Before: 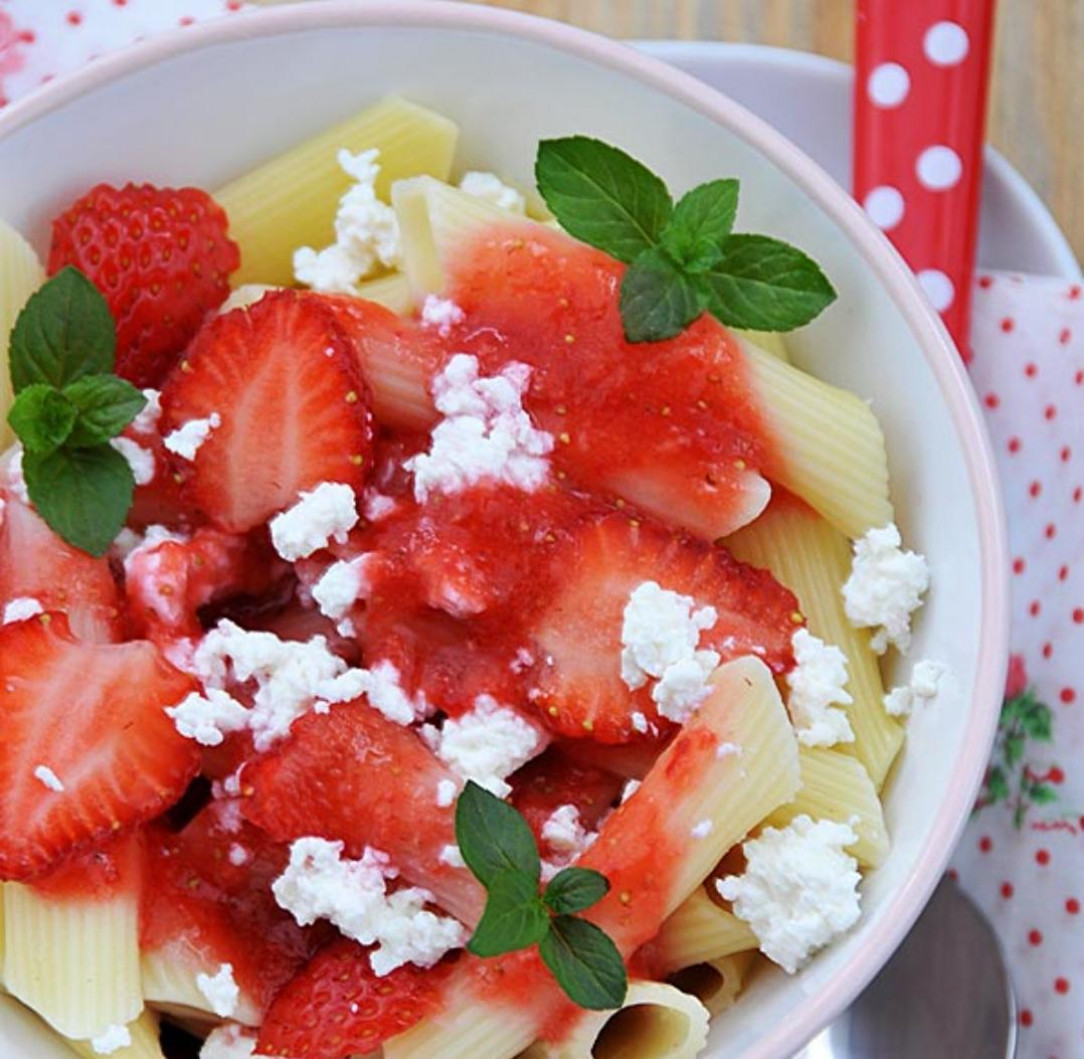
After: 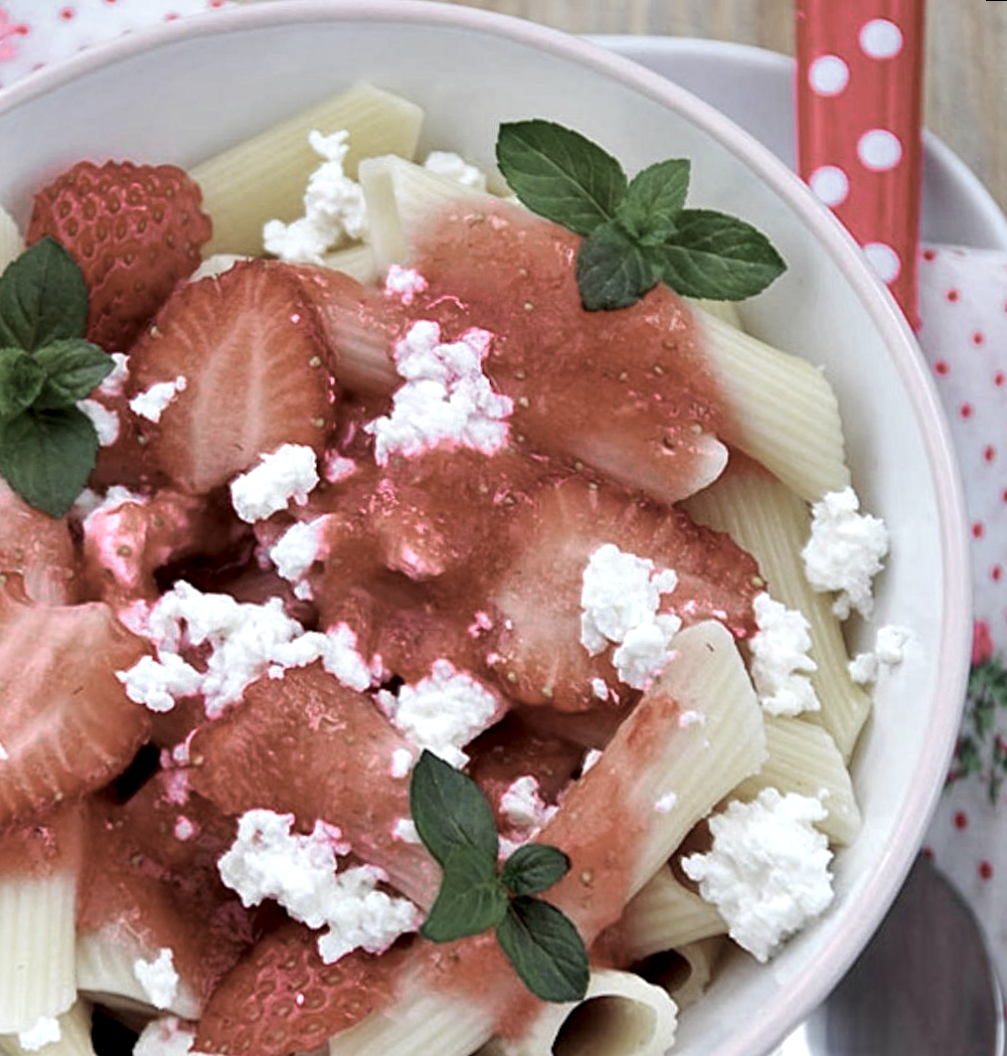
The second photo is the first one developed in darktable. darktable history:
rotate and perspective: rotation 0.215°, lens shift (vertical) -0.139, crop left 0.069, crop right 0.939, crop top 0.002, crop bottom 0.996
local contrast: highlights 123%, shadows 126%, detail 140%, midtone range 0.254
color zones: curves: ch0 [(0, 0.6) (0.129, 0.508) (0.193, 0.483) (0.429, 0.5) (0.571, 0.5) (0.714, 0.5) (0.857, 0.5) (1, 0.6)]; ch1 [(0, 0.481) (0.112, 0.245) (0.213, 0.223) (0.429, 0.233) (0.571, 0.231) (0.683, 0.242) (0.857, 0.296) (1, 0.481)]
